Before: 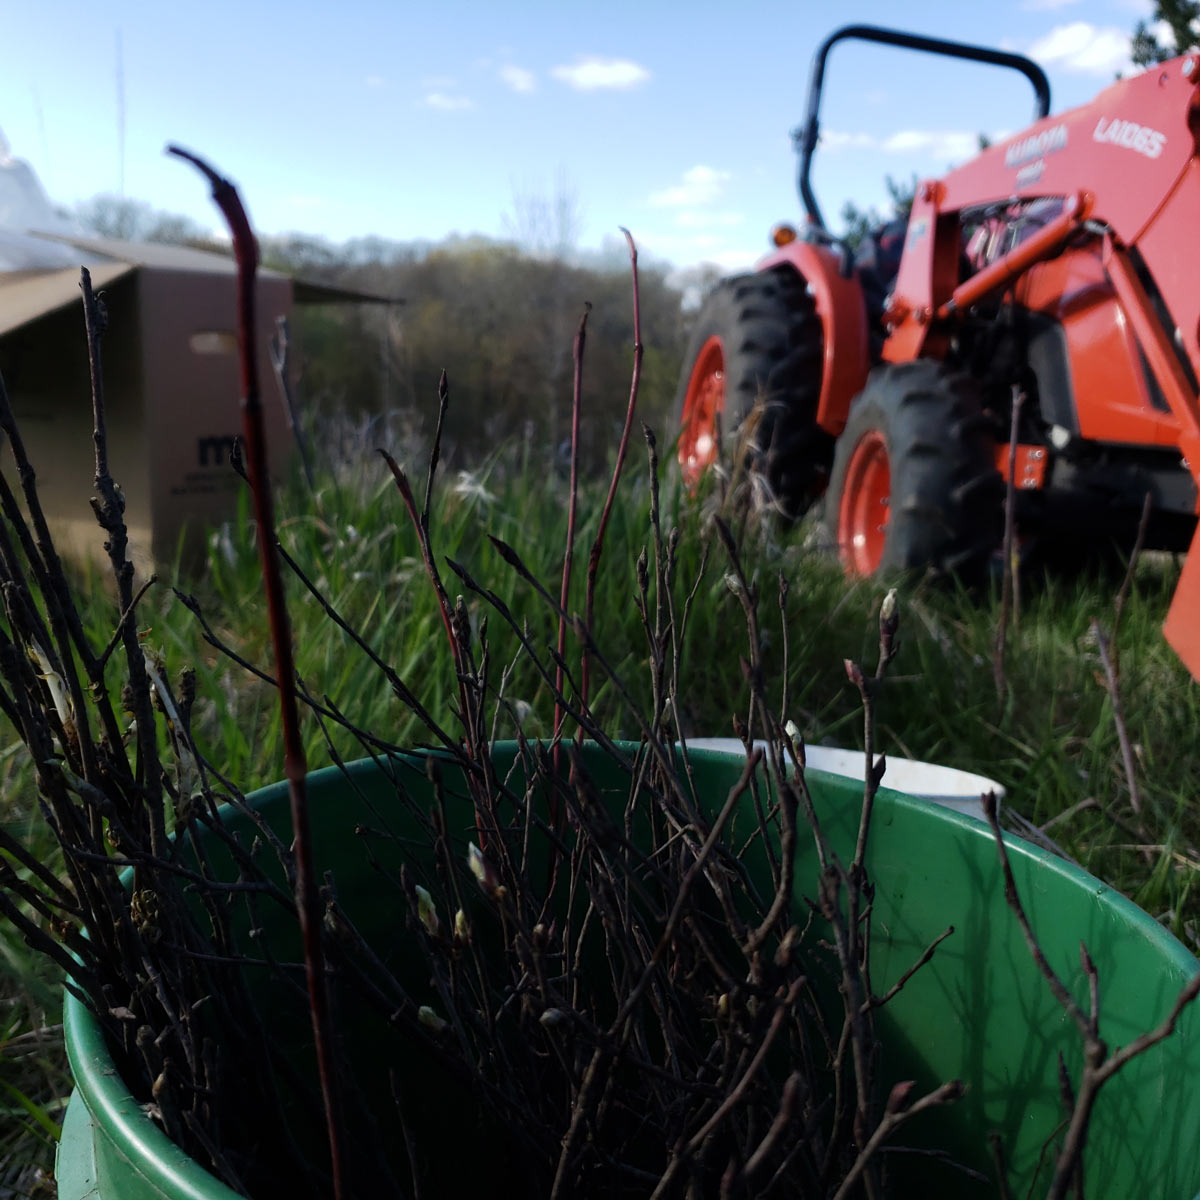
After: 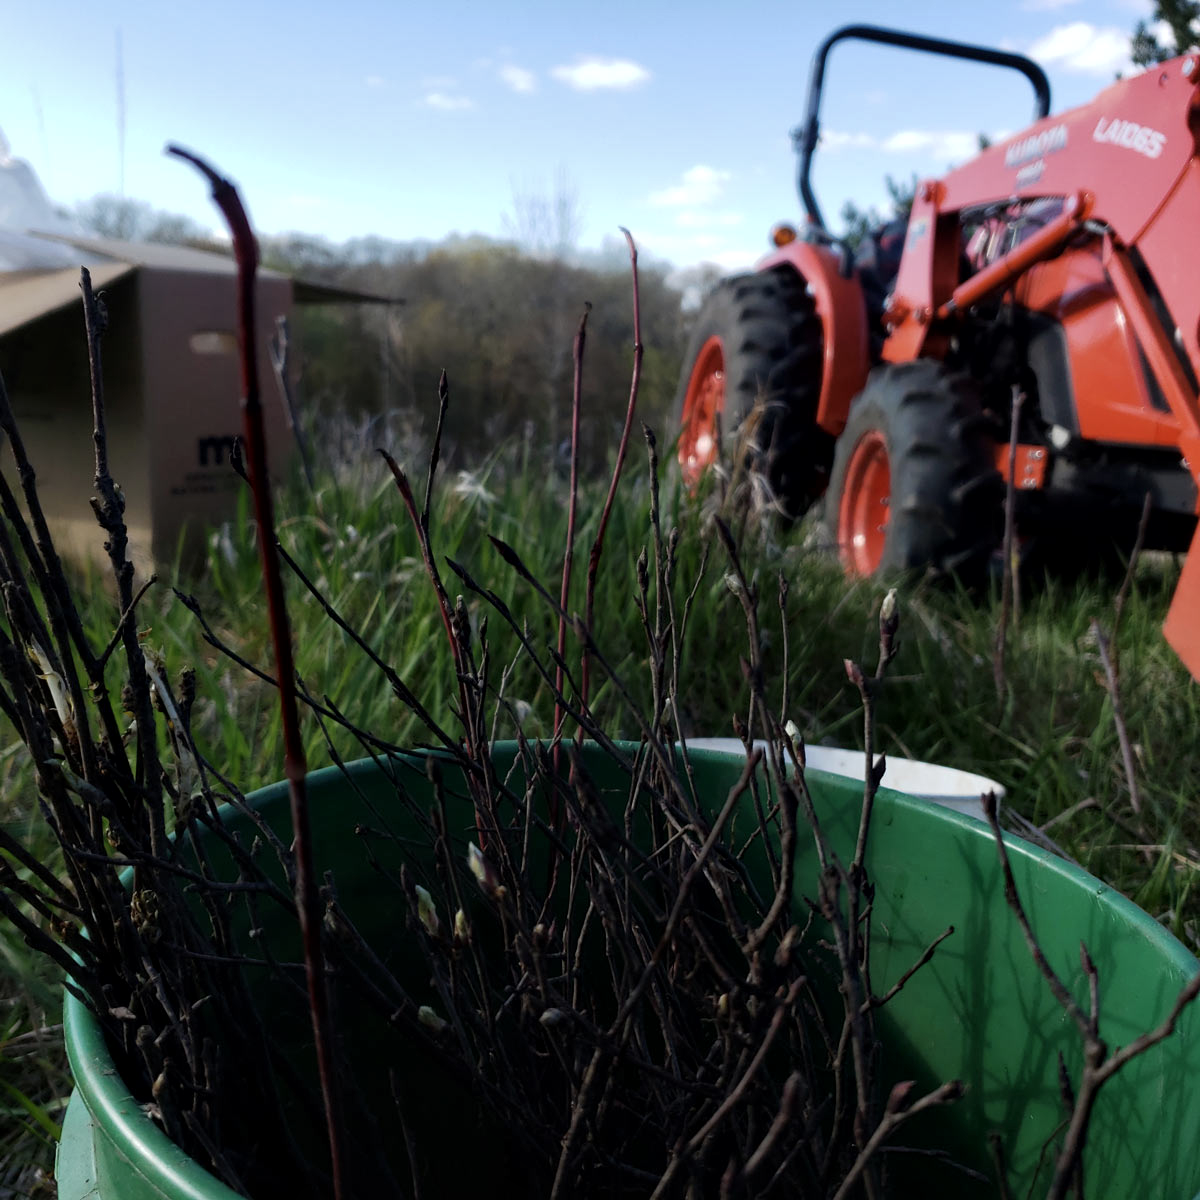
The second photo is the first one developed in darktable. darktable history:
contrast brightness saturation: saturation -0.065
local contrast: mode bilateral grid, contrast 21, coarseness 50, detail 120%, midtone range 0.2
